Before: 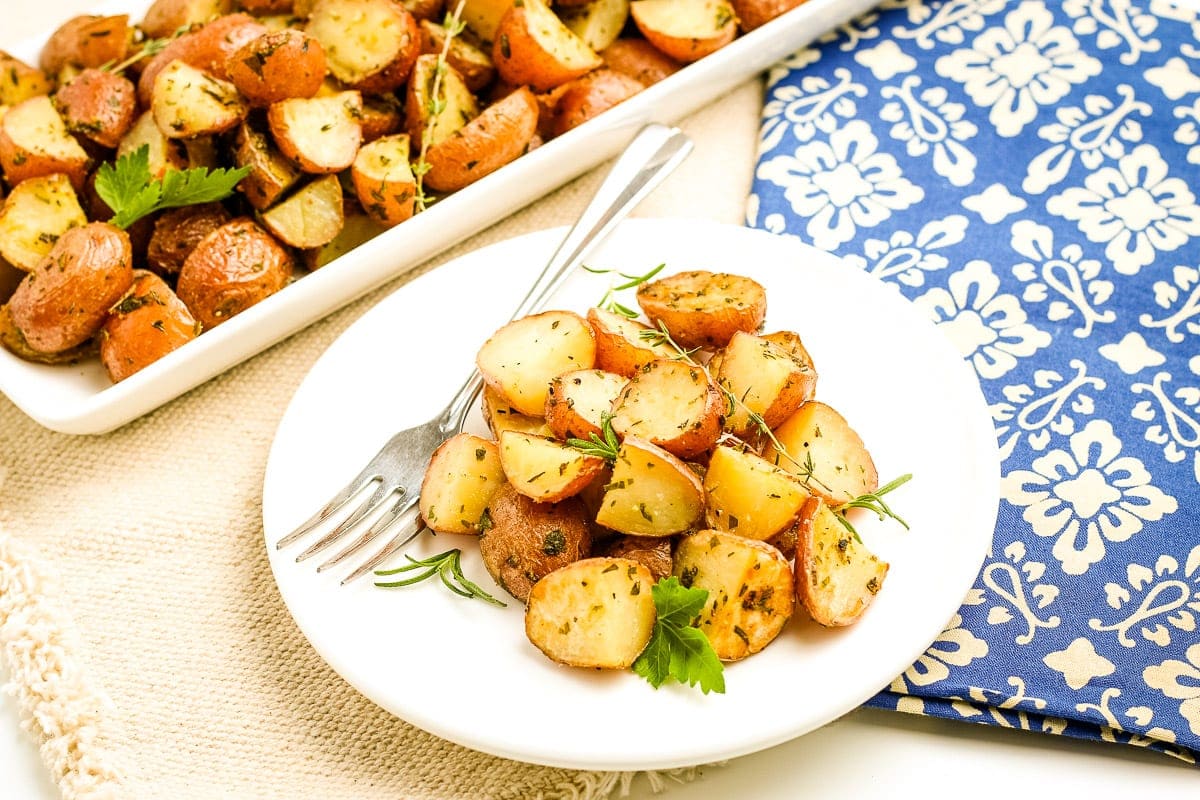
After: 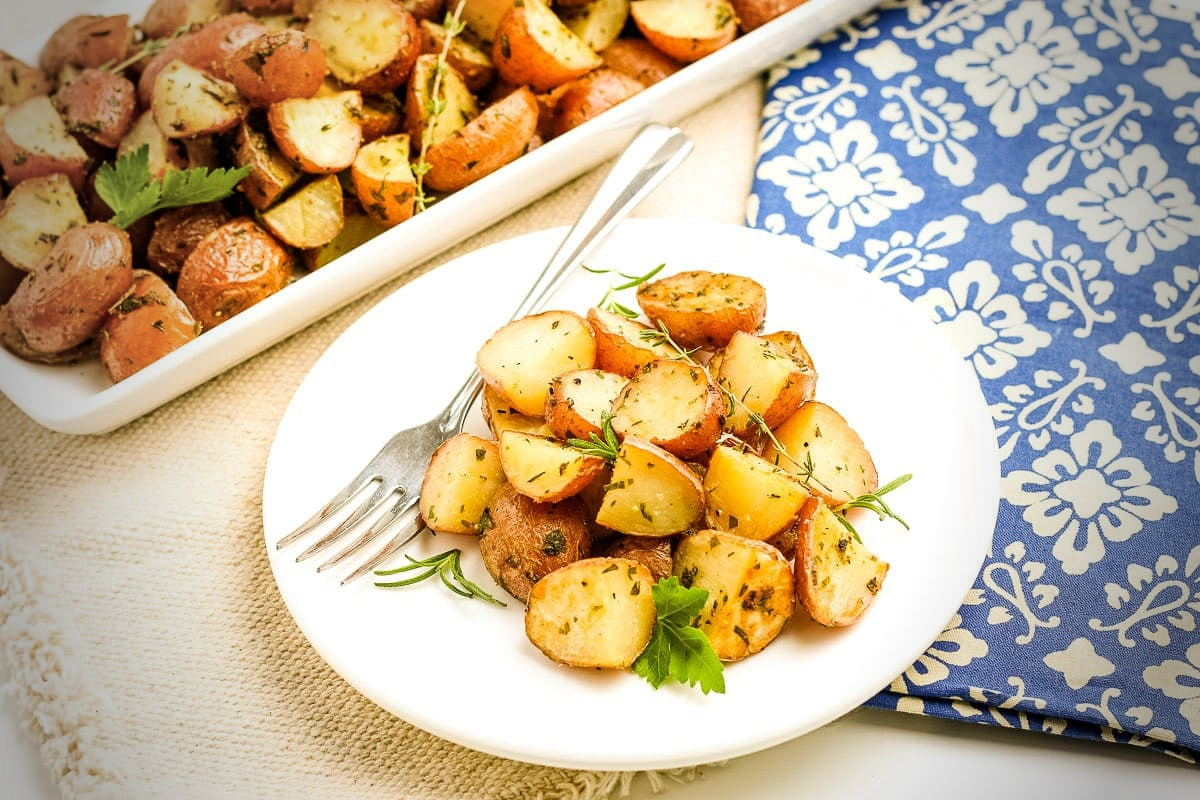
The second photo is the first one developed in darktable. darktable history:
vignetting: fall-off start 65.63%, brightness -0.579, saturation -0.269, width/height ratio 0.887, unbound false
